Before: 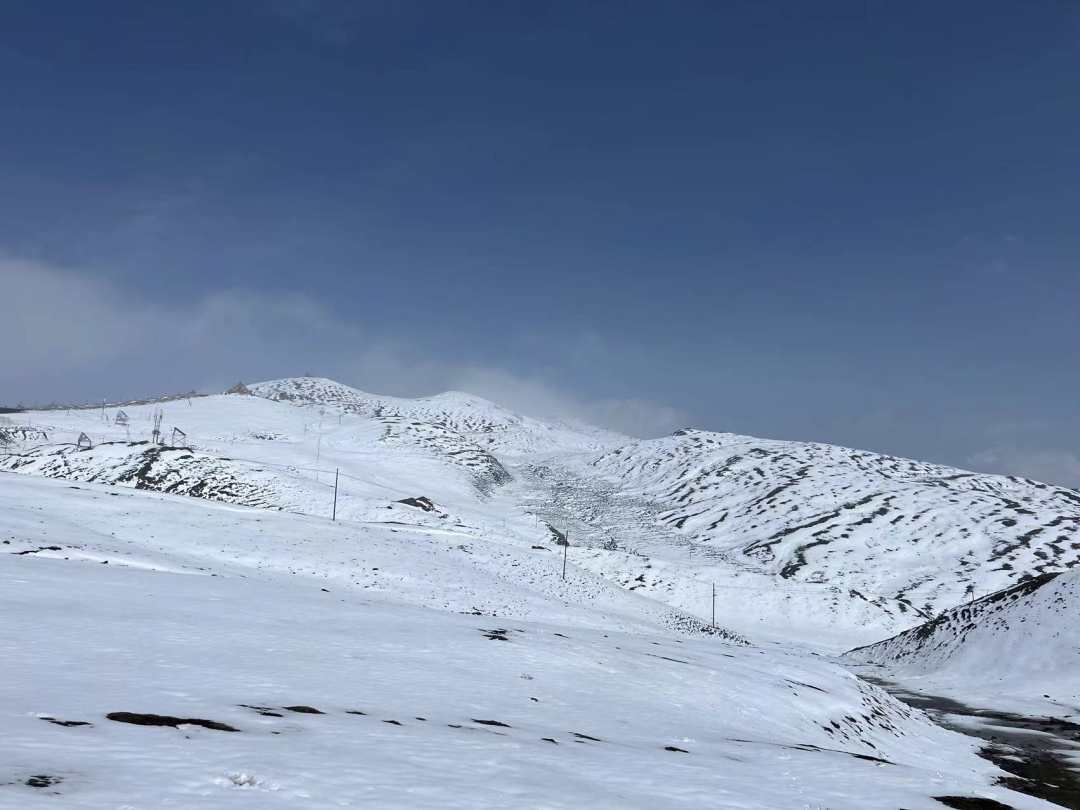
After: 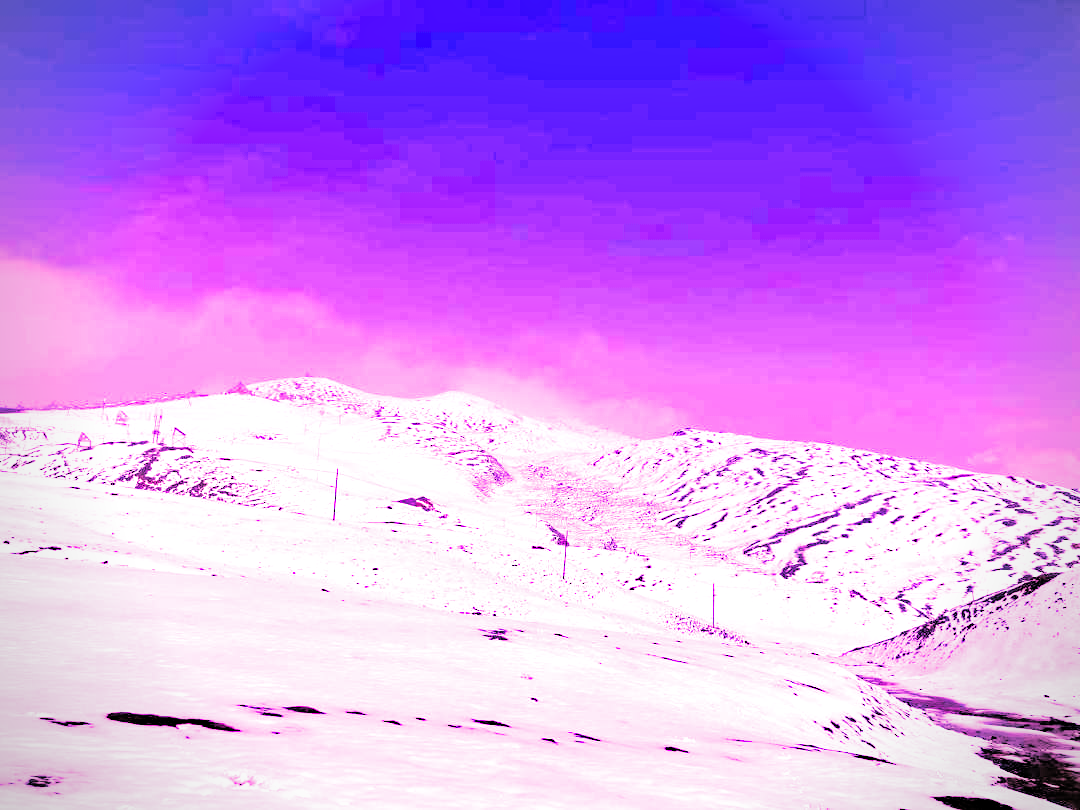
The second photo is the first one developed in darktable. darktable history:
raw chromatic aberrations: on, module defaults
color balance rgb: perceptual saturation grading › global saturation 25%, perceptual brilliance grading › mid-tones 10%, perceptual brilliance grading › shadows 15%, global vibrance 20%
exposure: black level correction -0.002, exposure 0.54 EV, compensate highlight preservation false
filmic: grey point source 18, black point source -8.65, white point source 2.45, grey point target 18, white point target 100, output power 2.2, latitude stops 2, contrast 1.5, saturation 100, global saturation 100
filmic rgb: black relative exposure -7.65 EV, white relative exposure 4.56 EV, hardness 3.61
haze removal: strength 0.29, distance 0.25, compatibility mode true, adaptive false
highlight reconstruction: method reconstruct color, iterations 1, diameter of reconstruction 64 px
hot pixels: on, module defaults
lens correction: scale 1.01, crop 1, focal 85, aperture 2.8, distance 10.02, camera "Canon EOS RP", lens "Canon RF 85mm F2 MACRO IS STM"
raw denoise: x [[0, 0.25, 0.5, 0.75, 1] ×4]
tone equalizer: on, module defaults
vibrance: on, module defaults
vignetting: fall-off radius 60.92%
white balance: red 2.04, blue 1.628
local contrast: mode bilateral grid, contrast 20, coarseness 50, detail 120%, midtone range 0.2
contrast brightness saturation: saturation -0.05
levels: mode automatic, black 0.023%, white 99.97%, levels [0.062, 0.494, 0.925]
velvia: strength 15% | blend: blend mode lighten, opacity 100%; mask: uniform (no mask)
